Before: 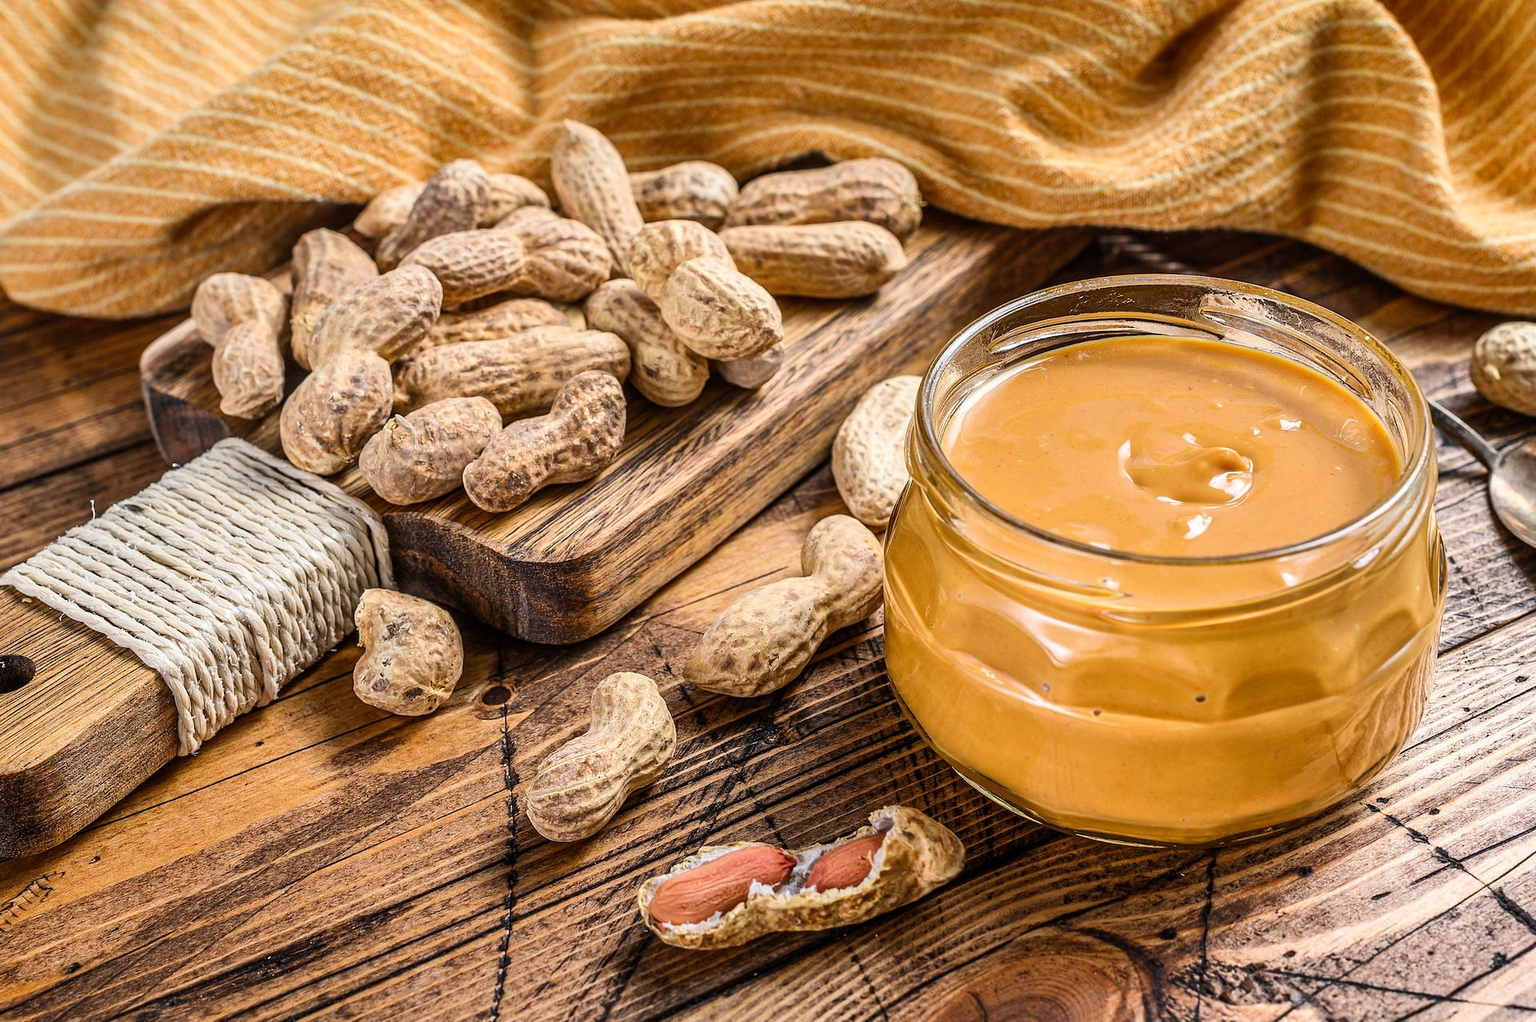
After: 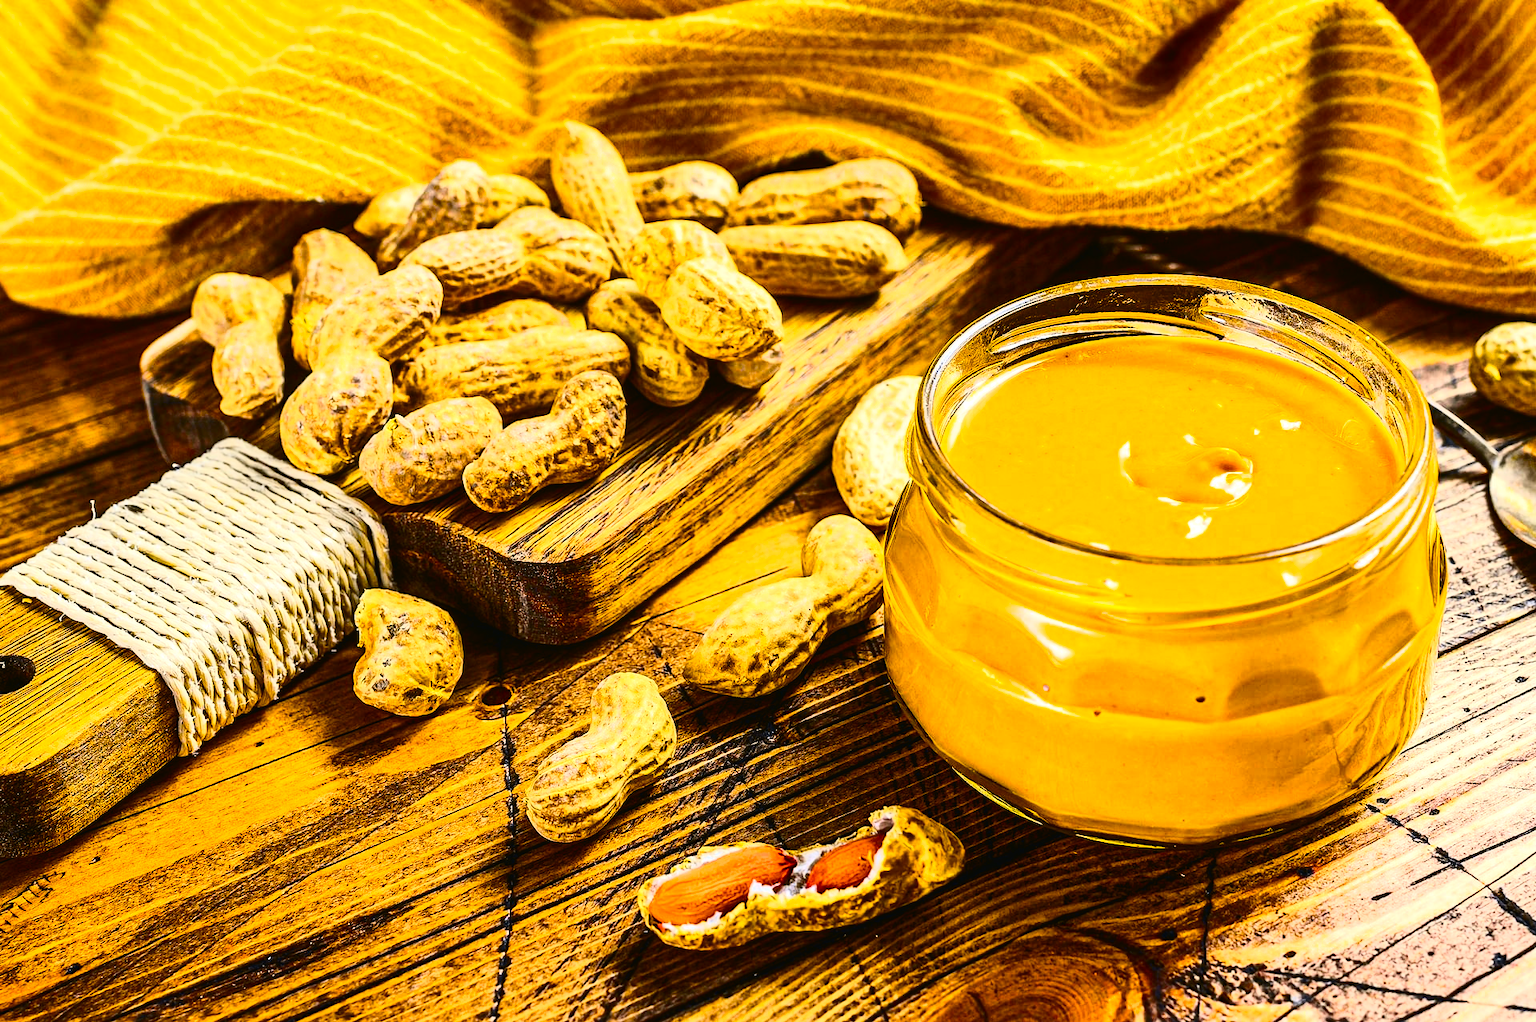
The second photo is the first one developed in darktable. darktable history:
tone curve: curves: ch0 [(0.003, 0.023) (0.071, 0.052) (0.249, 0.201) (0.466, 0.557) (0.625, 0.761) (0.783, 0.9) (0.994, 0.968)]; ch1 [(0, 0) (0.262, 0.227) (0.417, 0.386) (0.469, 0.467) (0.502, 0.498) (0.531, 0.521) (0.576, 0.586) (0.612, 0.634) (0.634, 0.68) (0.686, 0.728) (0.994, 0.987)]; ch2 [(0, 0) (0.262, 0.188) (0.385, 0.353) (0.427, 0.424) (0.495, 0.493) (0.518, 0.544) (0.55, 0.579) (0.595, 0.621) (0.644, 0.748) (1, 1)], color space Lab, independent channels, preserve colors none
white balance: emerald 1
color balance rgb: linear chroma grading › global chroma 9%, perceptual saturation grading › global saturation 36%, perceptual saturation grading › shadows 35%, perceptual brilliance grading › global brilliance 15%, perceptual brilliance grading › shadows -35%, global vibrance 15%
